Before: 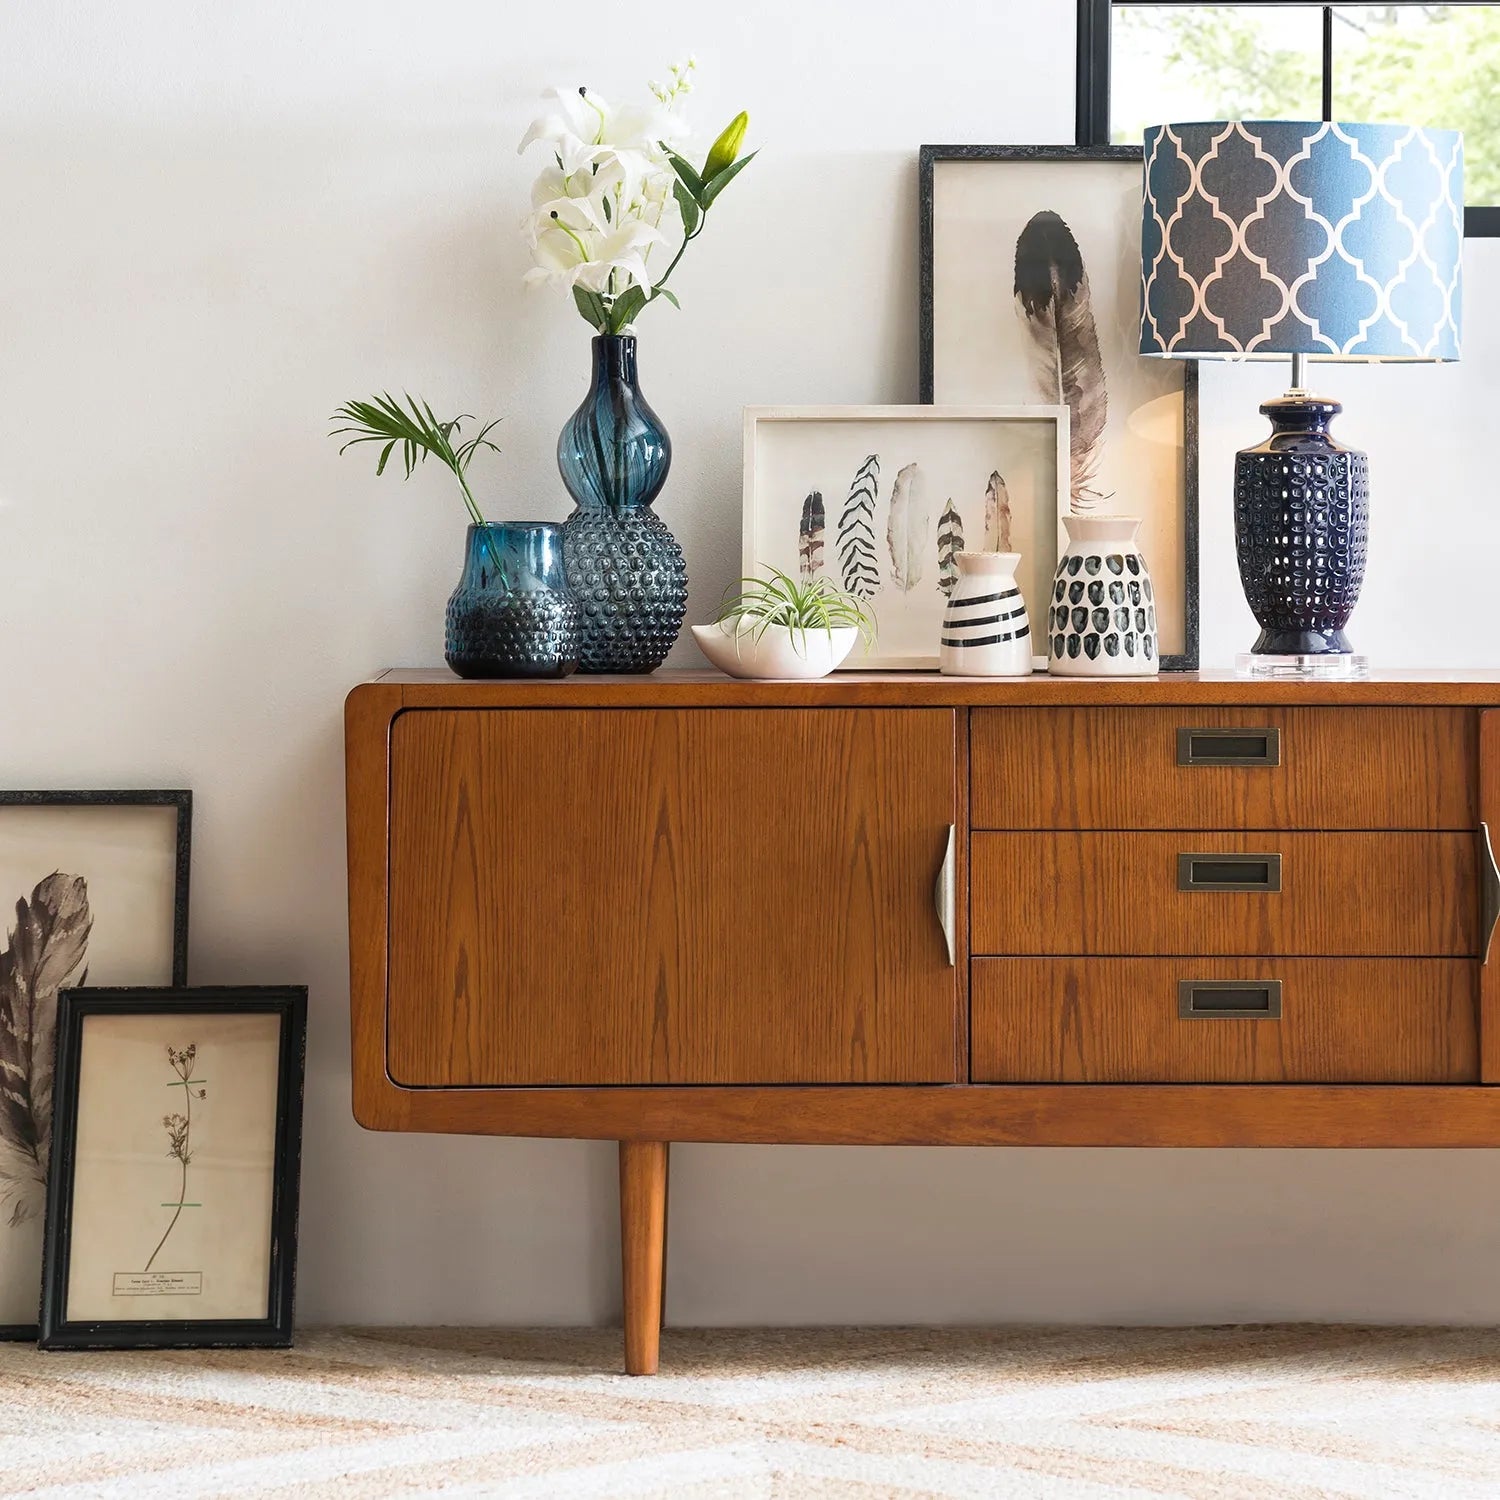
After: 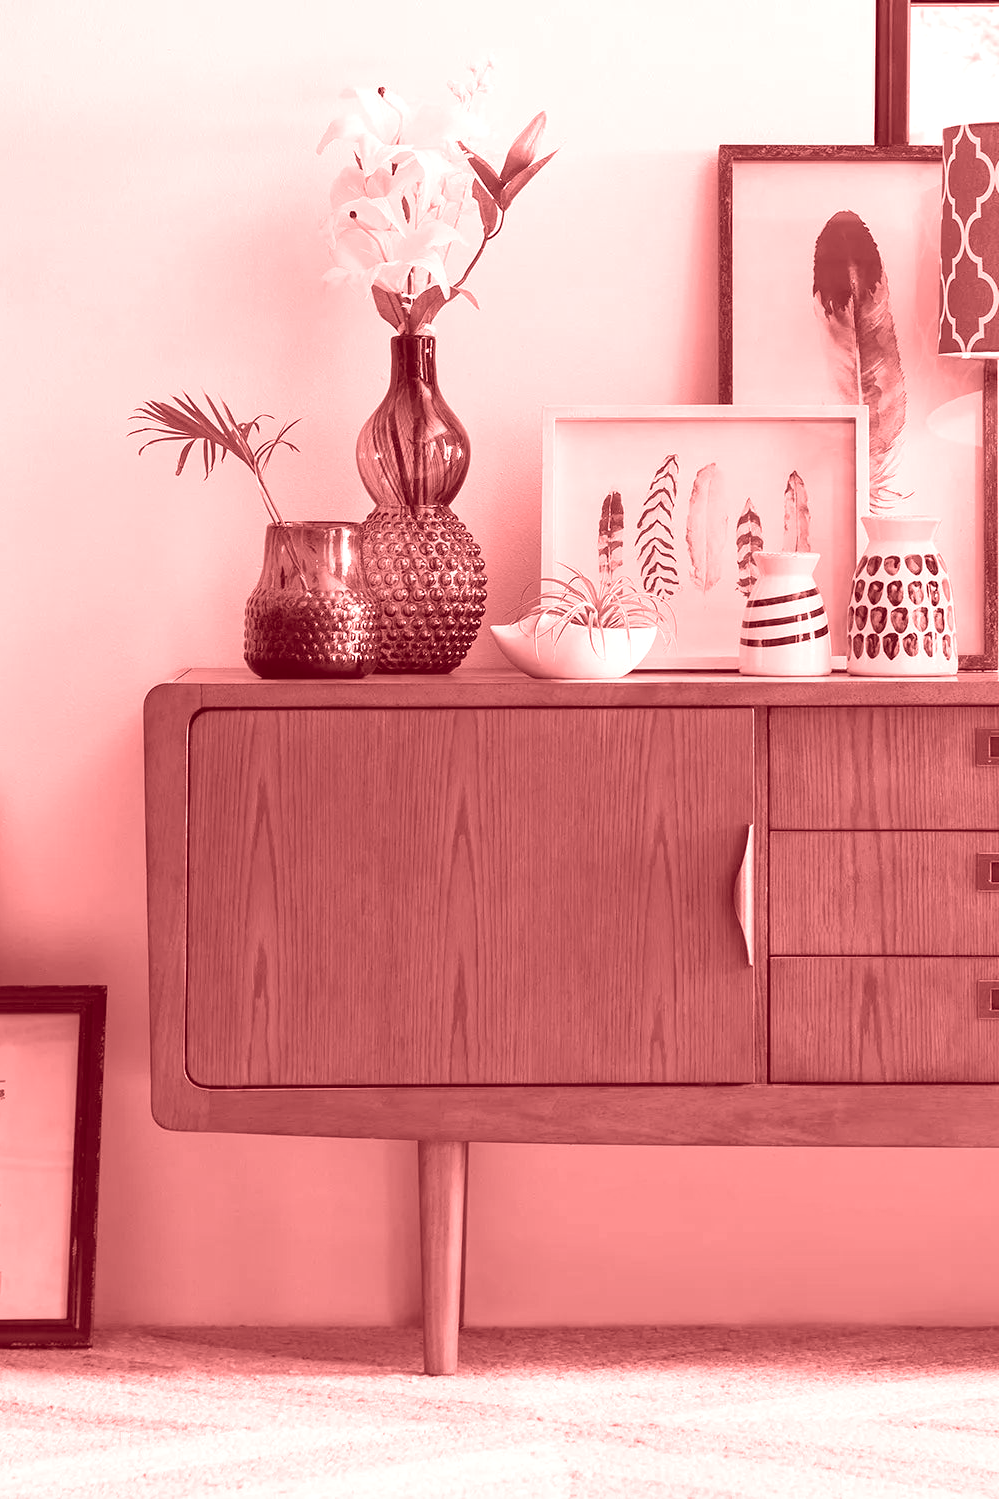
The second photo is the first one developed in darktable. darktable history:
colorize: saturation 60%, source mix 100%
crop and rotate: left 13.409%, right 19.924%
